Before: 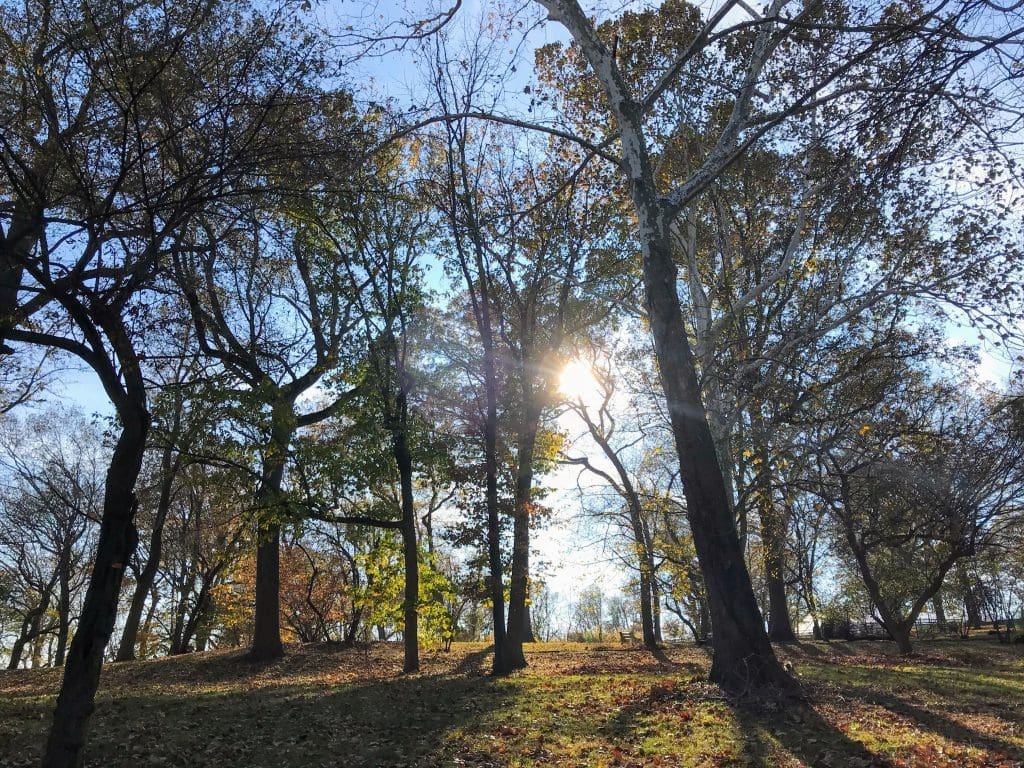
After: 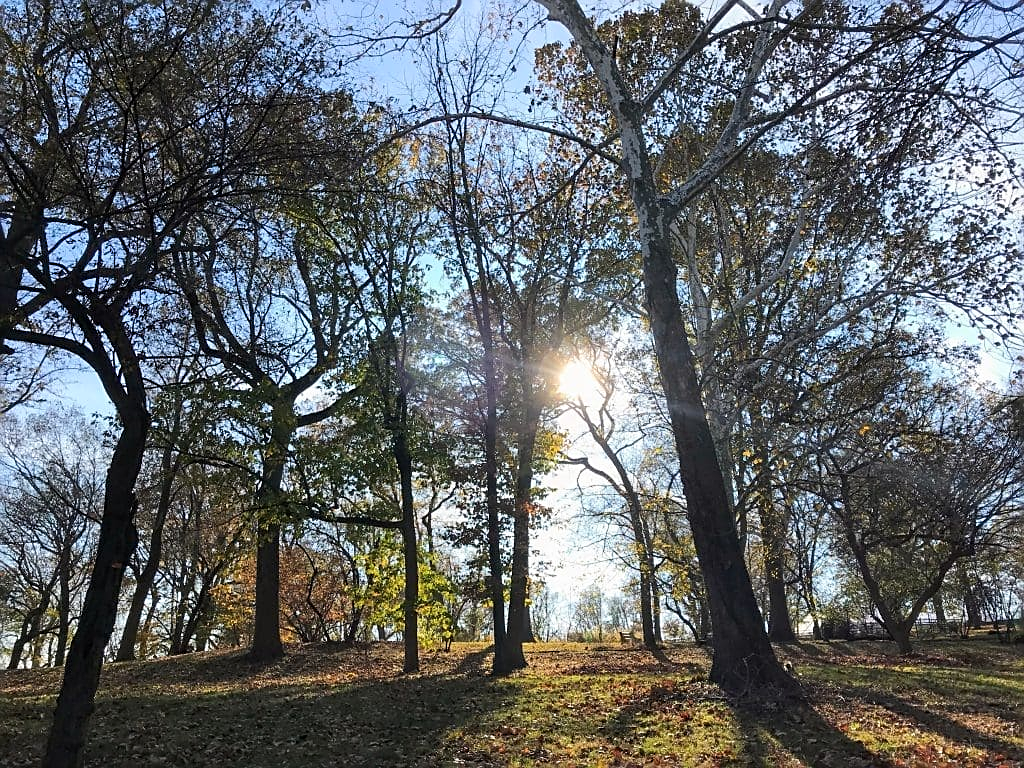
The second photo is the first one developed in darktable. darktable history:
sharpen: on, module defaults
contrast brightness saturation: contrast 0.1, brightness 0.02, saturation 0.02
